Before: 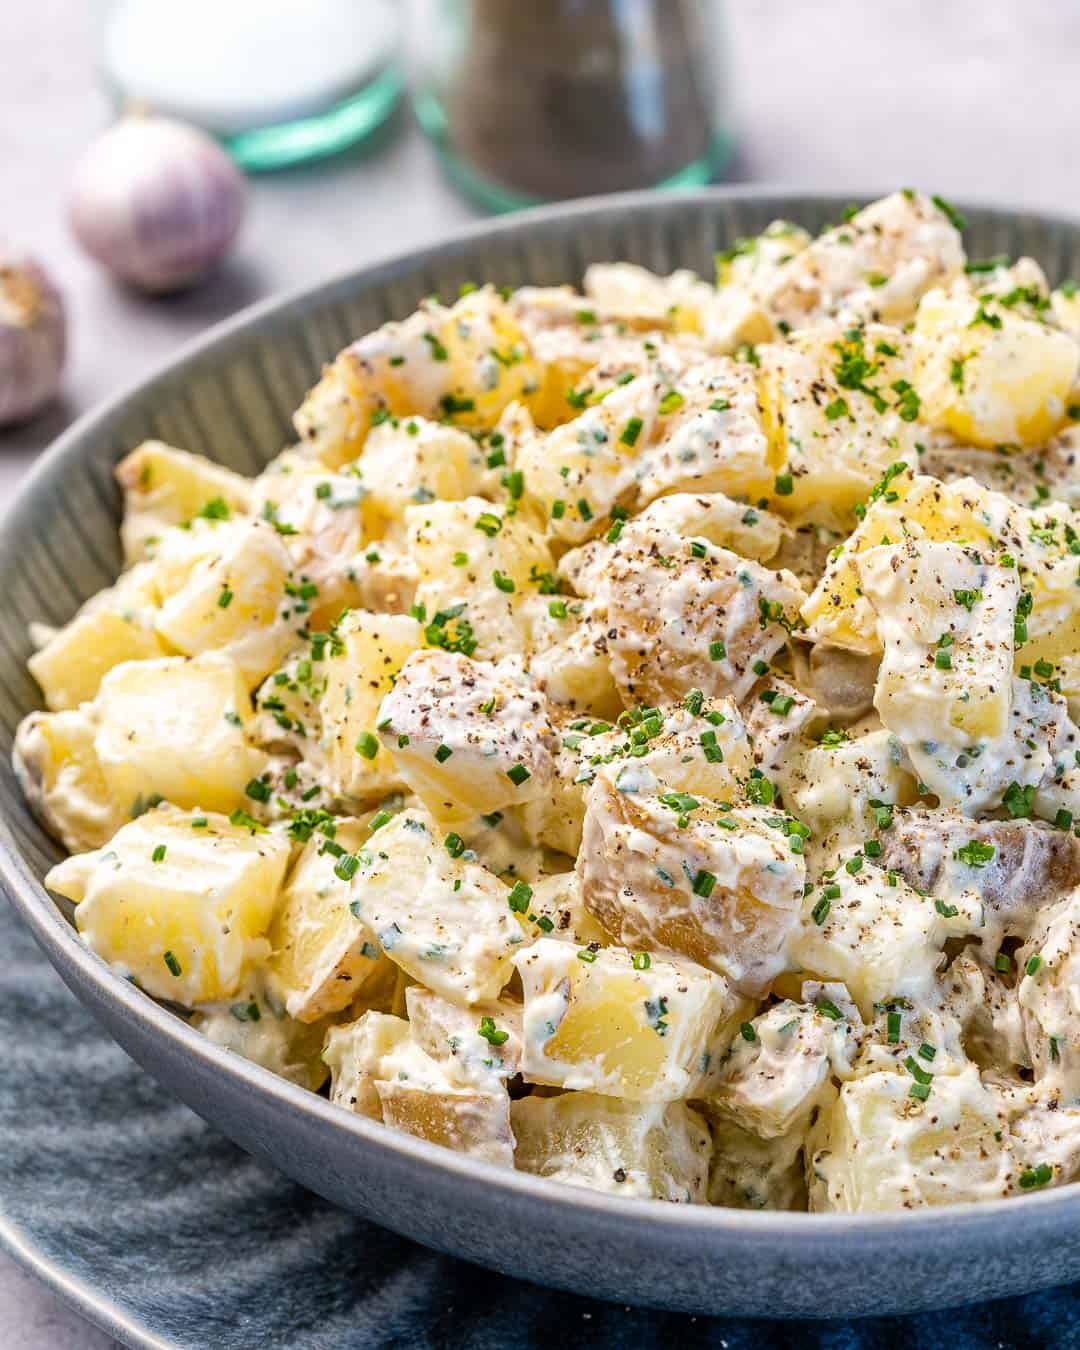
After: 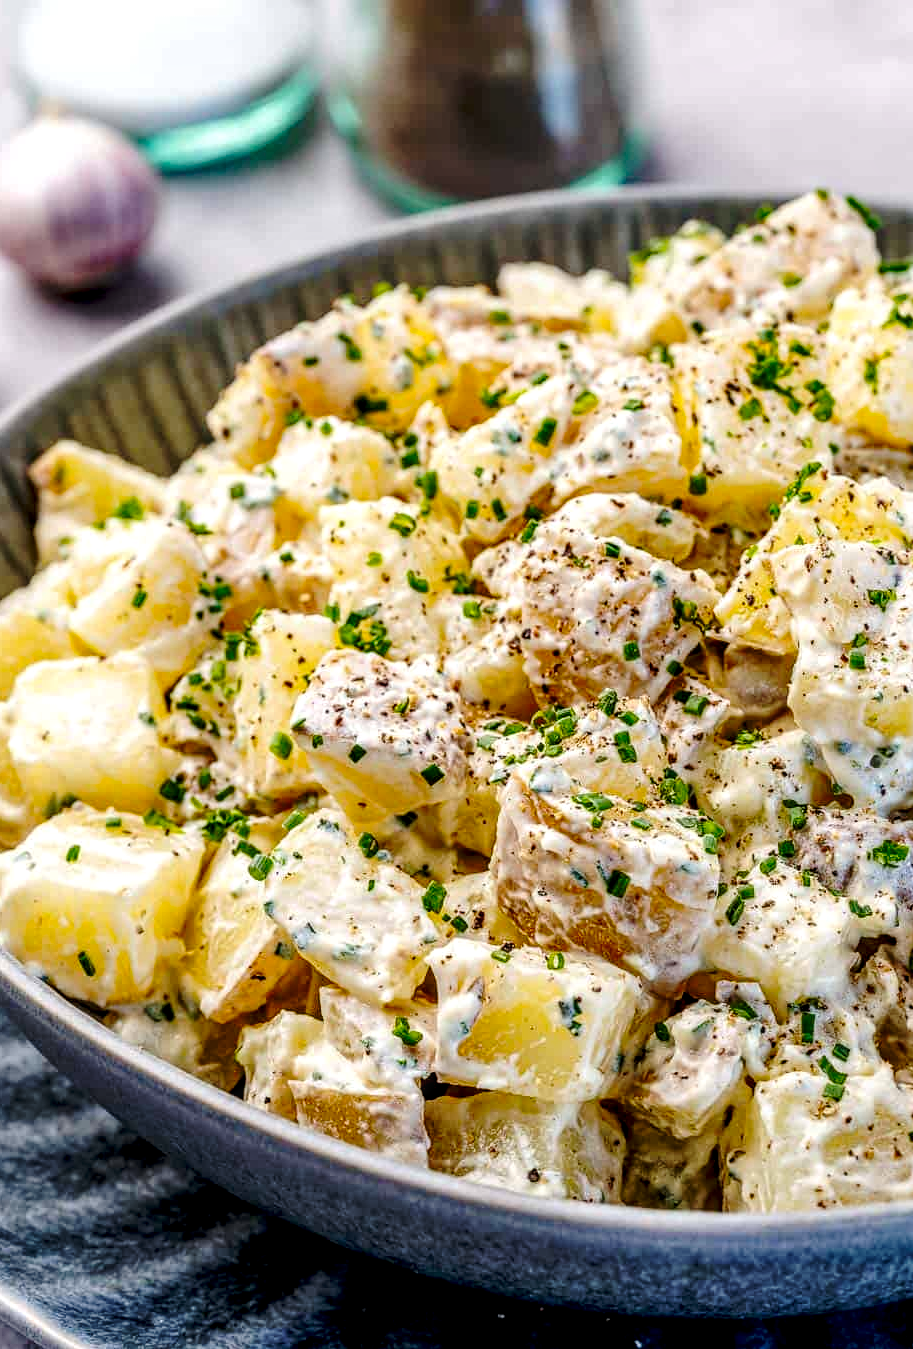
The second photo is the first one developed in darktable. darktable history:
crop: left 8.001%, right 7.432%
base curve: curves: ch0 [(0, 0) (0.073, 0.04) (0.157, 0.139) (0.492, 0.492) (0.758, 0.758) (1, 1)], preserve colors none
local contrast: detail 130%
shadows and highlights: shadows 30.95, highlights 1.54, soften with gaussian
exposure: black level correction 0.016, exposure -0.005 EV, compensate highlight preservation false
